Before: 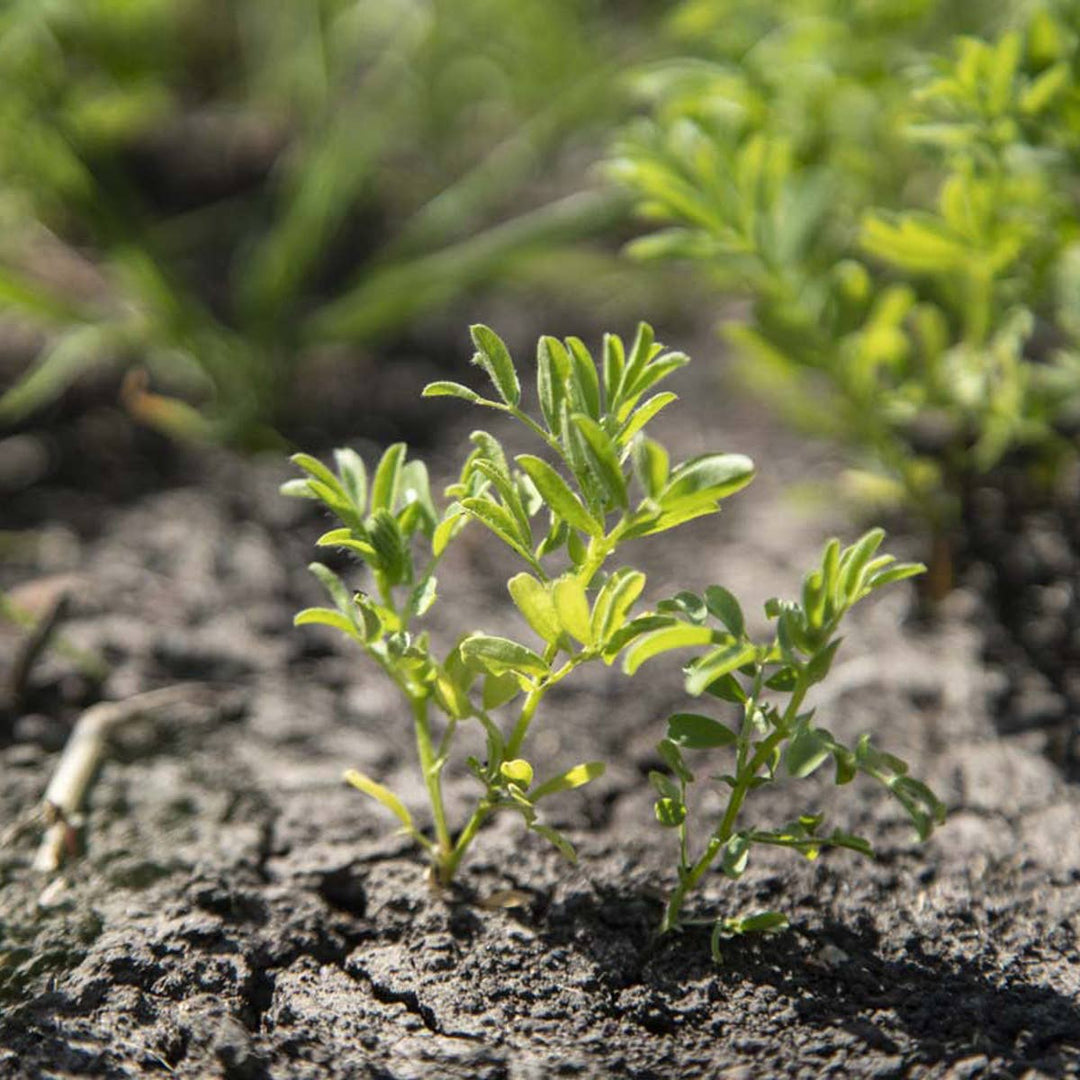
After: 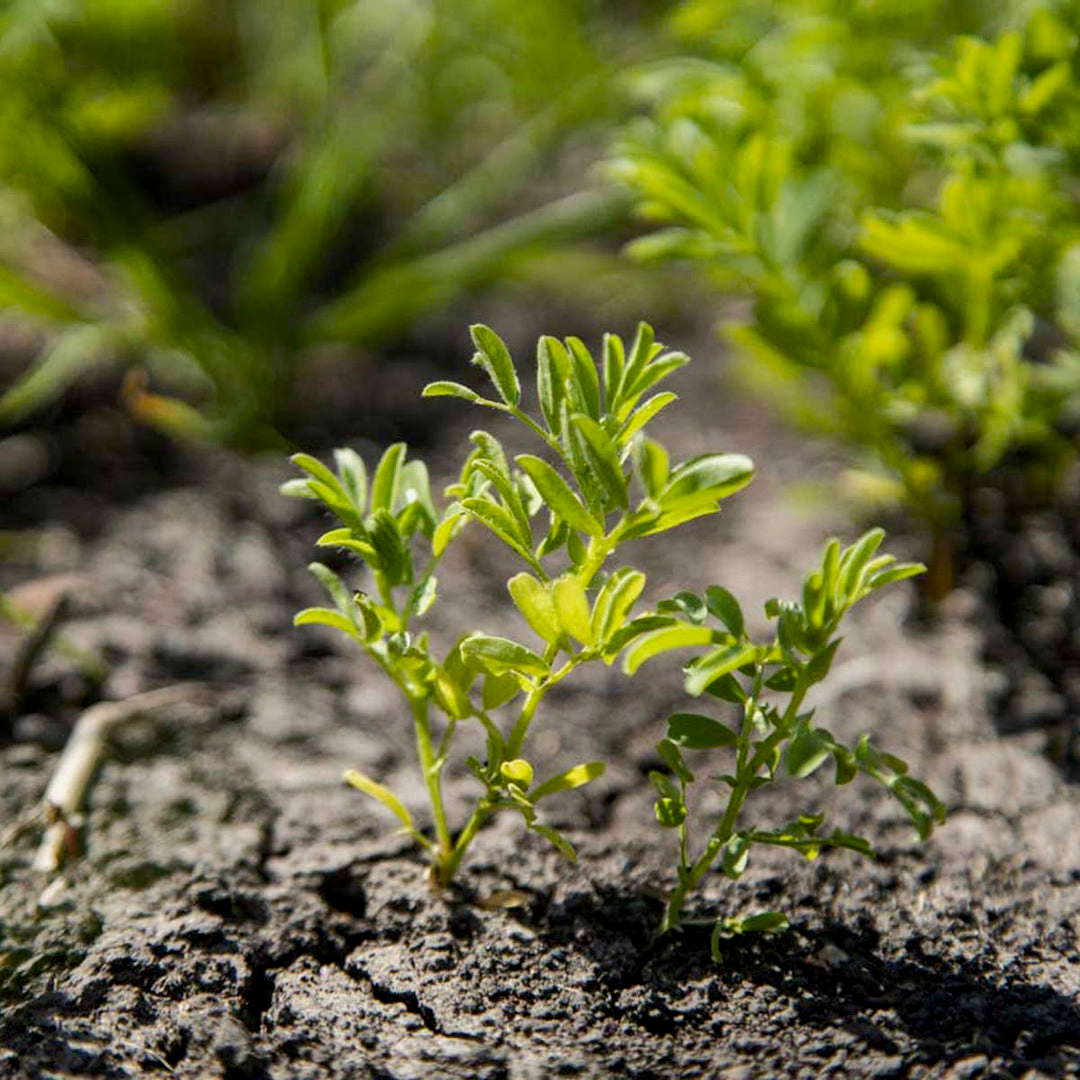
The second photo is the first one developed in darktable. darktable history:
levels: levels [0, 0.498, 0.996]
color balance rgb: global offset › luminance -0.51%, perceptual saturation grading › global saturation 27.53%, perceptual saturation grading › highlights -25%, perceptual saturation grading › shadows 25%, perceptual brilliance grading › highlights 6.62%, perceptual brilliance grading › mid-tones 17.07%, perceptual brilliance grading › shadows -5.23%
exposure: exposure -0.36 EV, compensate highlight preservation false
